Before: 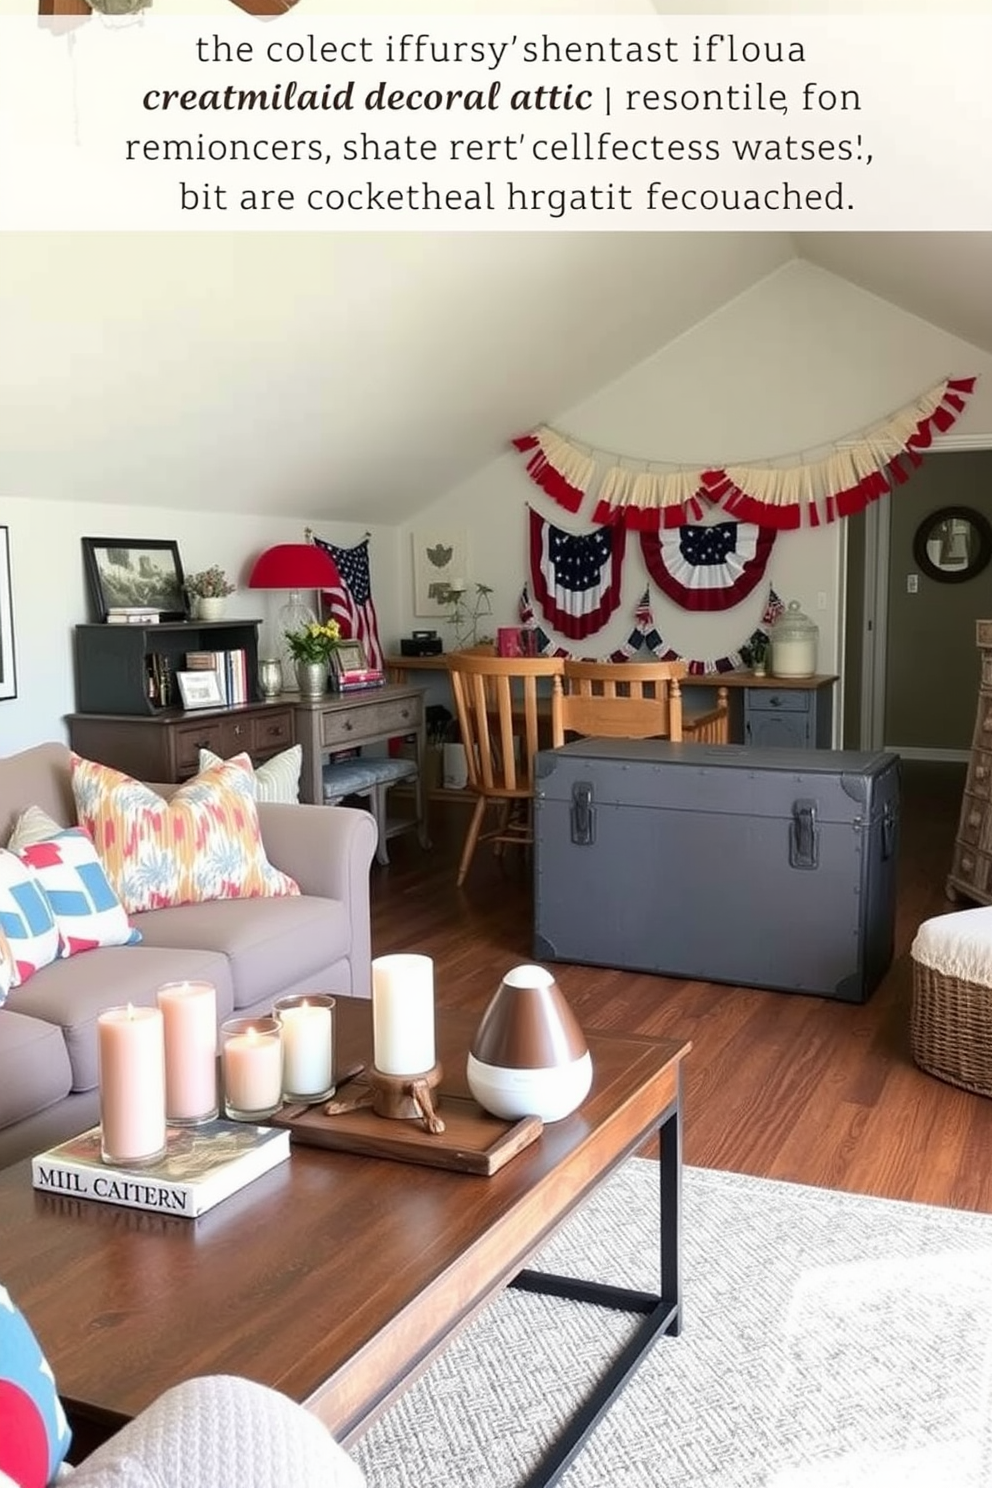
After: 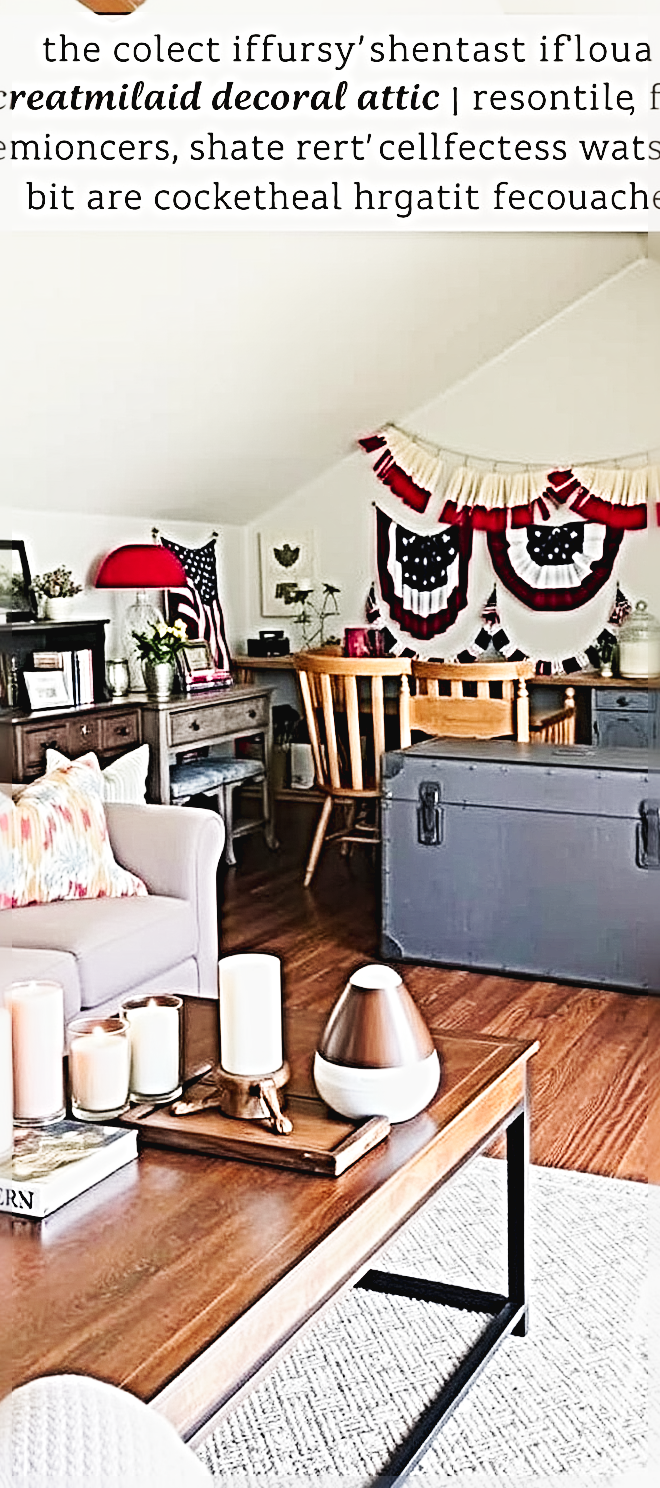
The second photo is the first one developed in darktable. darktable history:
crop and rotate: left 15.484%, right 17.978%
sharpen: radius 6.286, amount 1.796, threshold 0.091
tone curve: curves: ch0 [(0, 0.029) (0.071, 0.087) (0.223, 0.265) (0.447, 0.605) (0.654, 0.823) (0.861, 0.943) (1, 0.981)]; ch1 [(0, 0) (0.353, 0.344) (0.447, 0.449) (0.502, 0.501) (0.547, 0.54) (0.57, 0.582) (0.608, 0.608) (0.618, 0.631) (0.657, 0.699) (1, 1)]; ch2 [(0, 0) (0.34, 0.314) (0.456, 0.456) (0.5, 0.503) (0.528, 0.54) (0.557, 0.577) (0.589, 0.626) (1, 1)], preserve colors none
